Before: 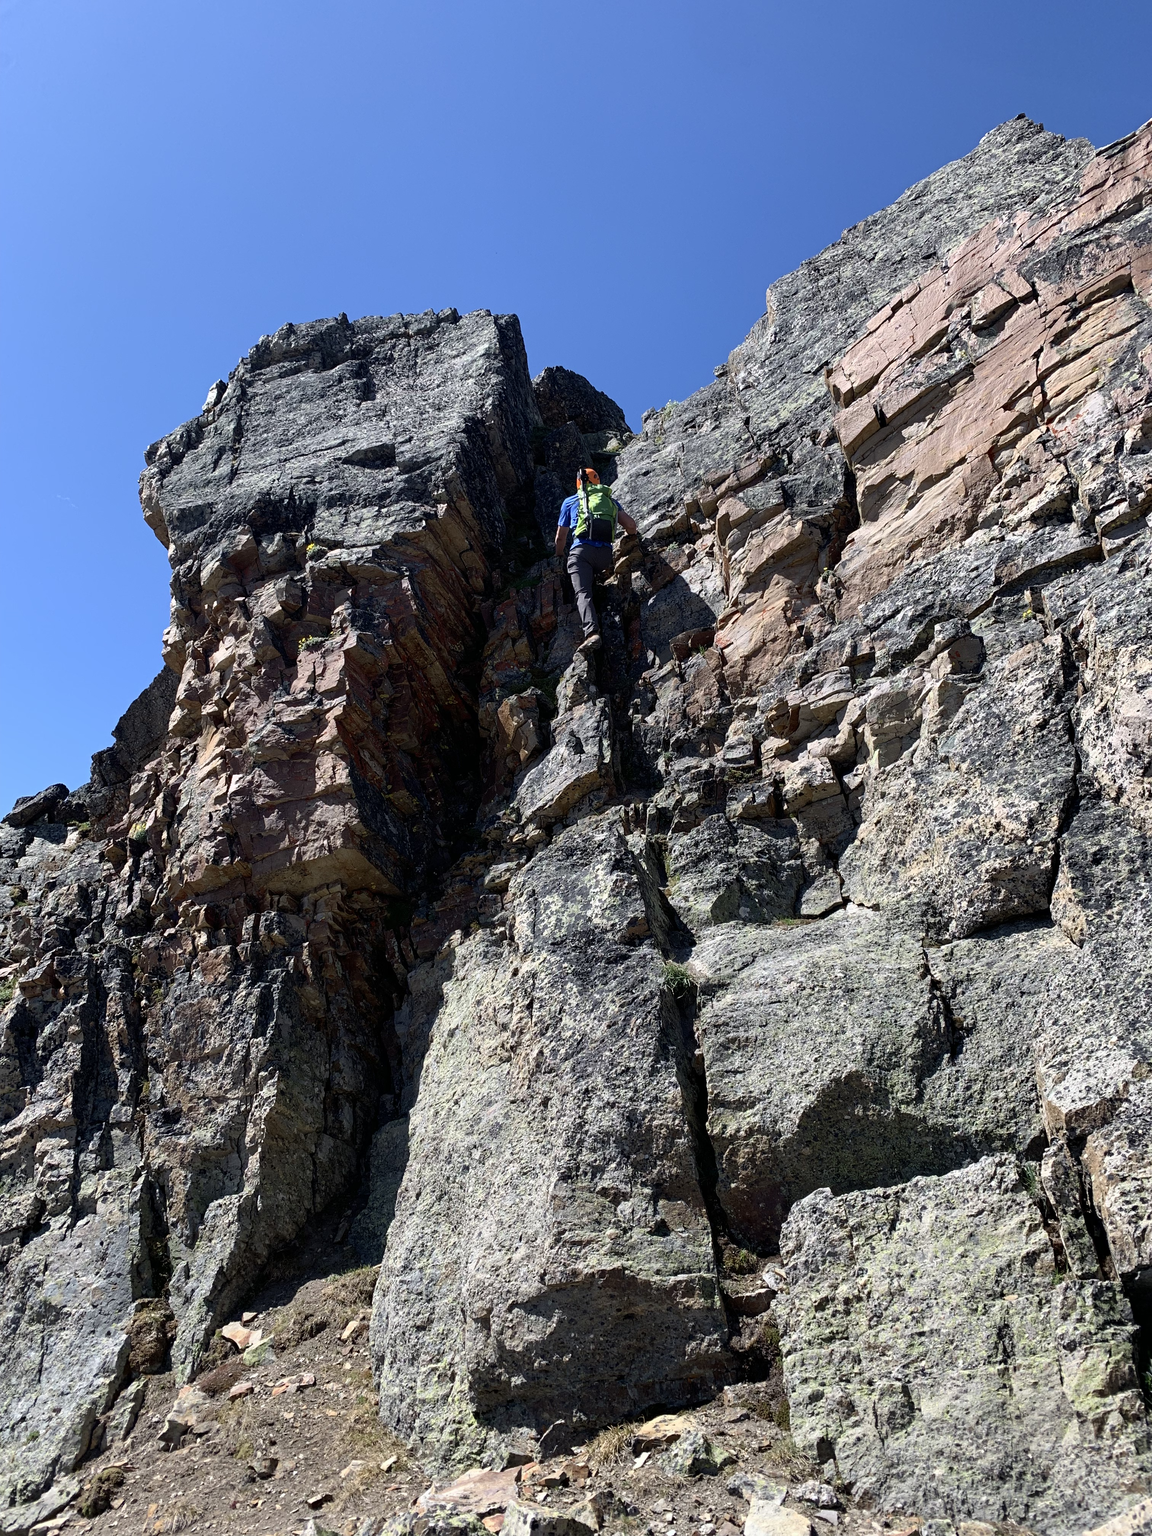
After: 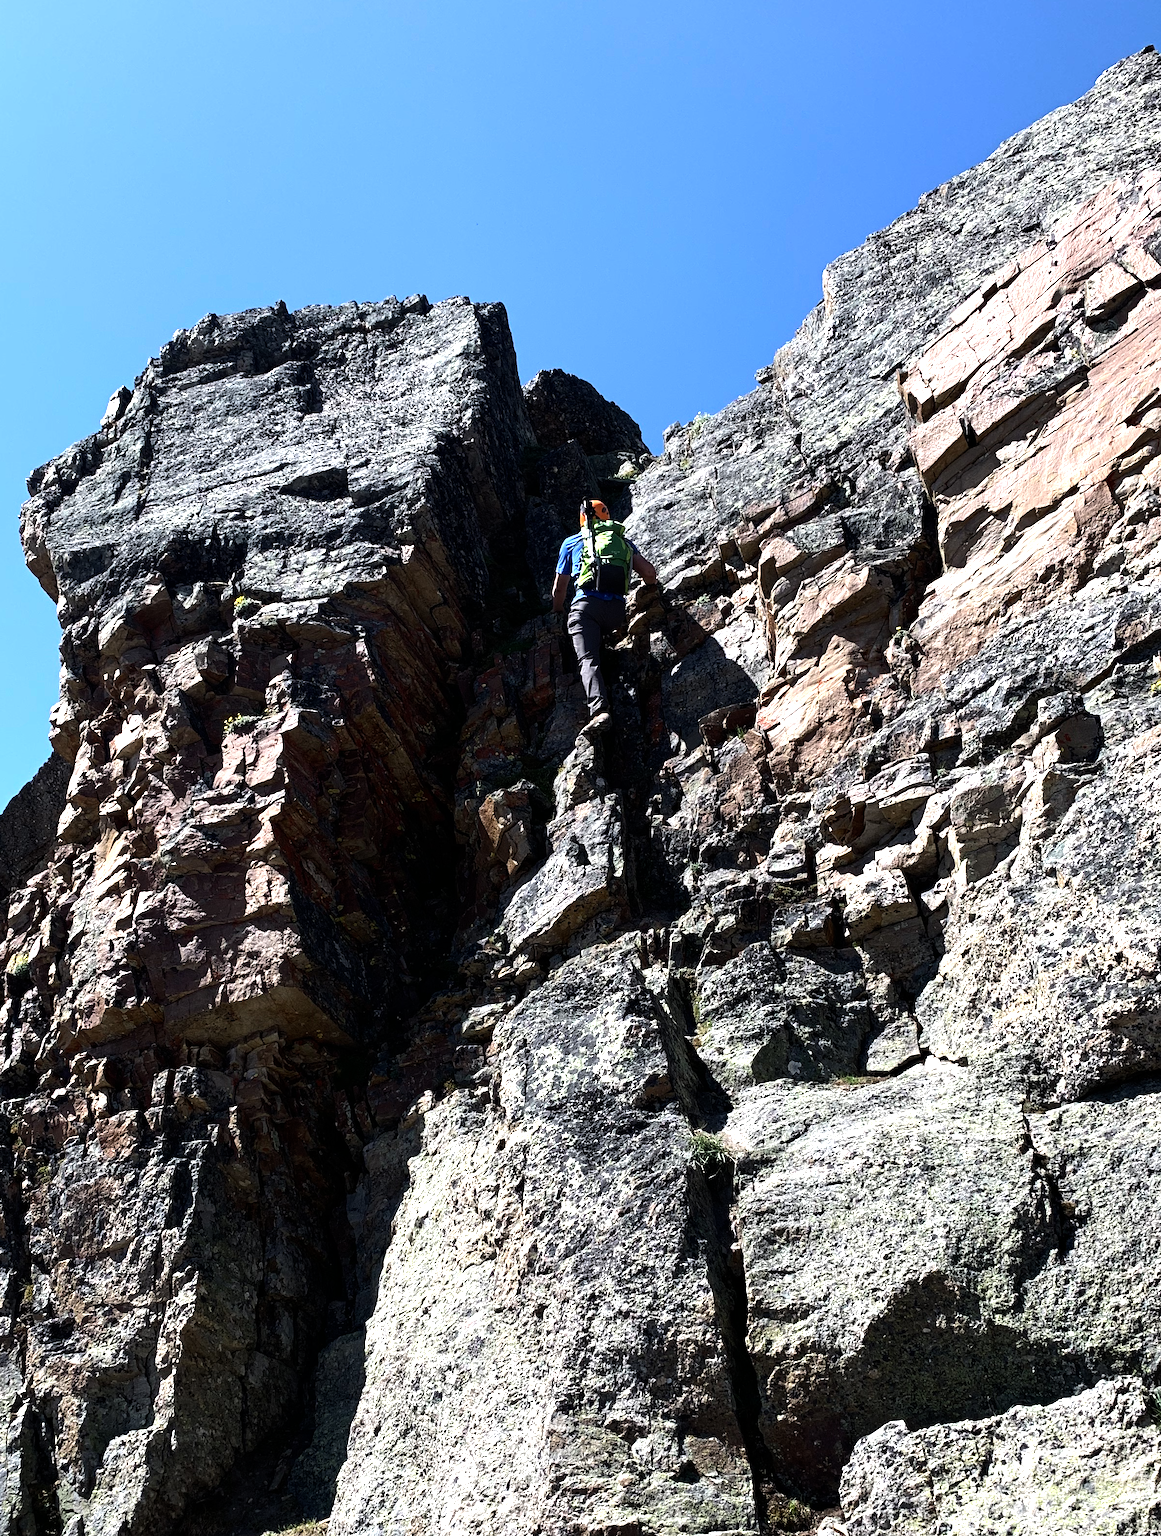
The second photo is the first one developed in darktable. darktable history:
crop and rotate: left 10.77%, top 5.1%, right 10.41%, bottom 16.76%
tone equalizer: -8 EV -1.08 EV, -7 EV -1.01 EV, -6 EV -0.867 EV, -5 EV -0.578 EV, -3 EV 0.578 EV, -2 EV 0.867 EV, -1 EV 1.01 EV, +0 EV 1.08 EV, edges refinement/feathering 500, mask exposure compensation -1.57 EV, preserve details no
